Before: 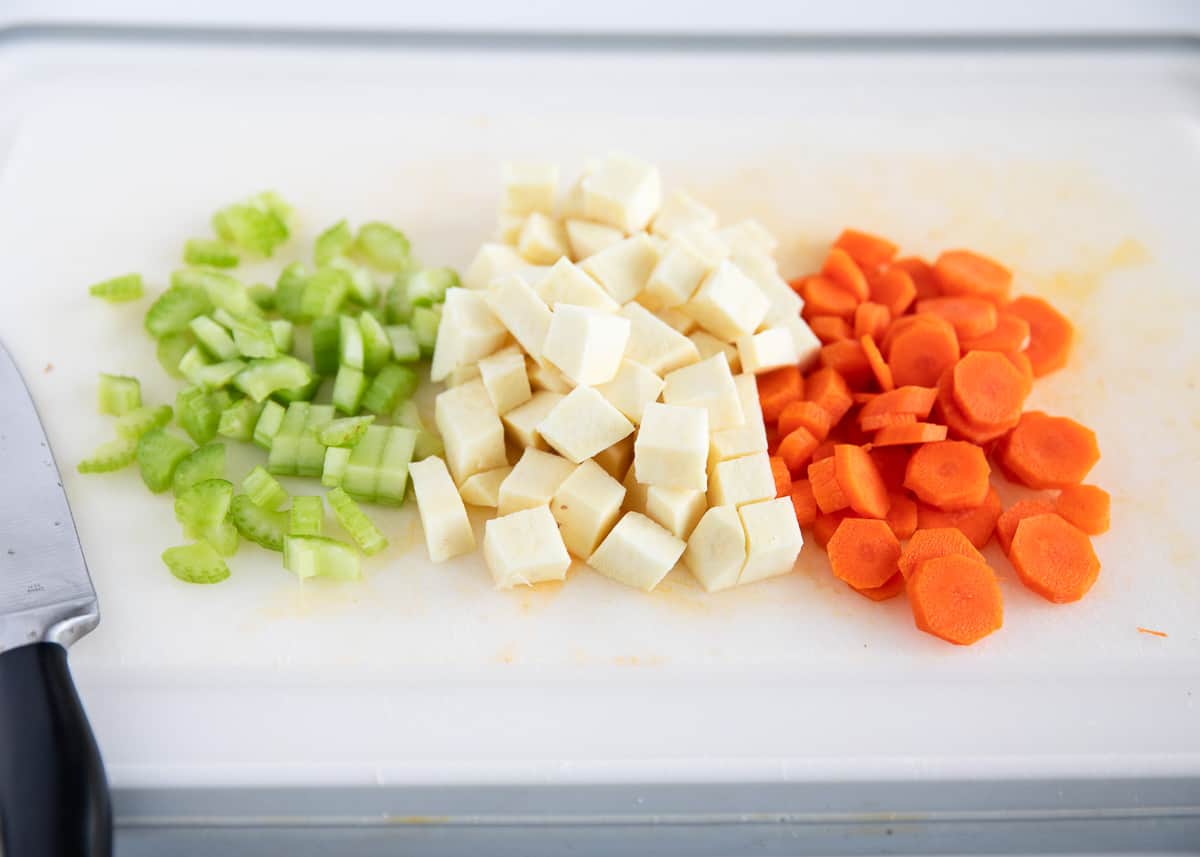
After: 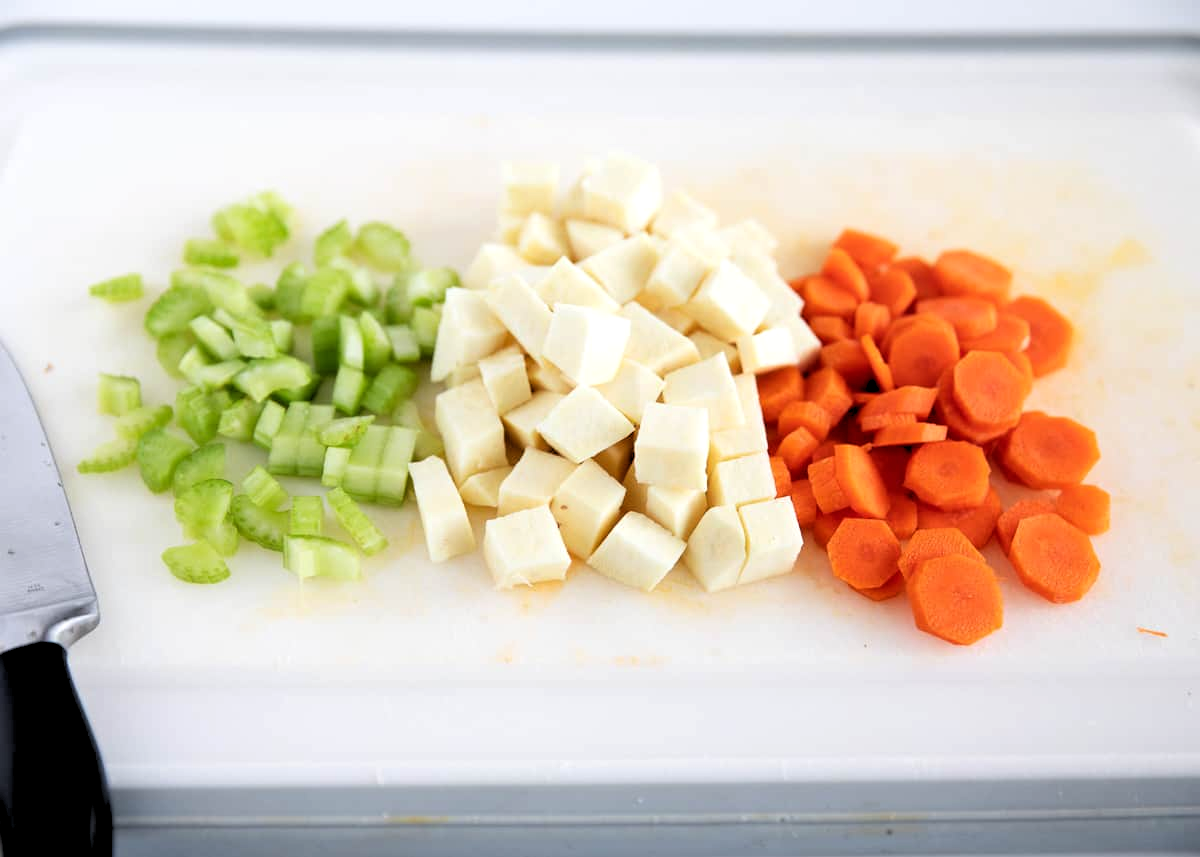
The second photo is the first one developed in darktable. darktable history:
rgb levels: levels [[0.034, 0.472, 0.904], [0, 0.5, 1], [0, 0.5, 1]]
white balance: emerald 1
